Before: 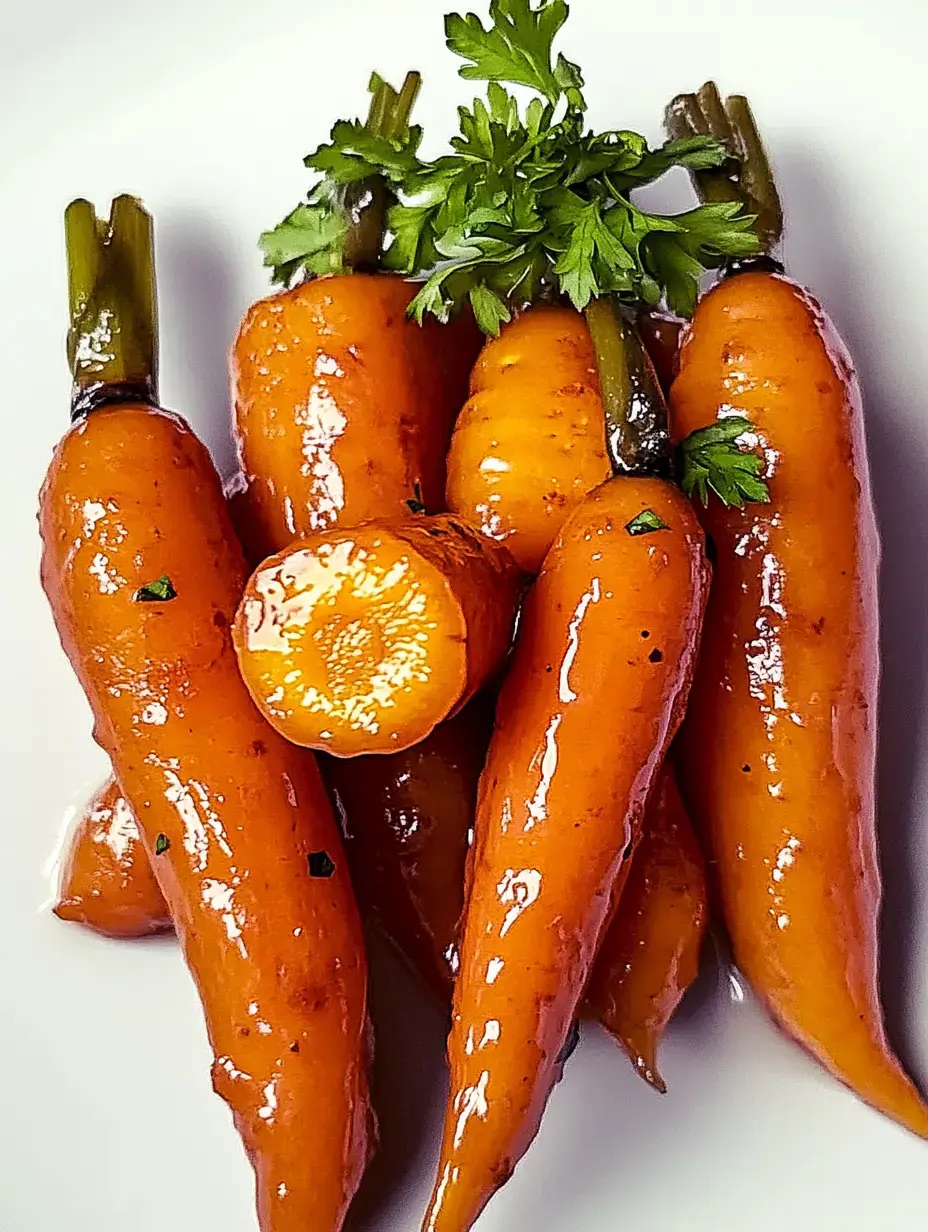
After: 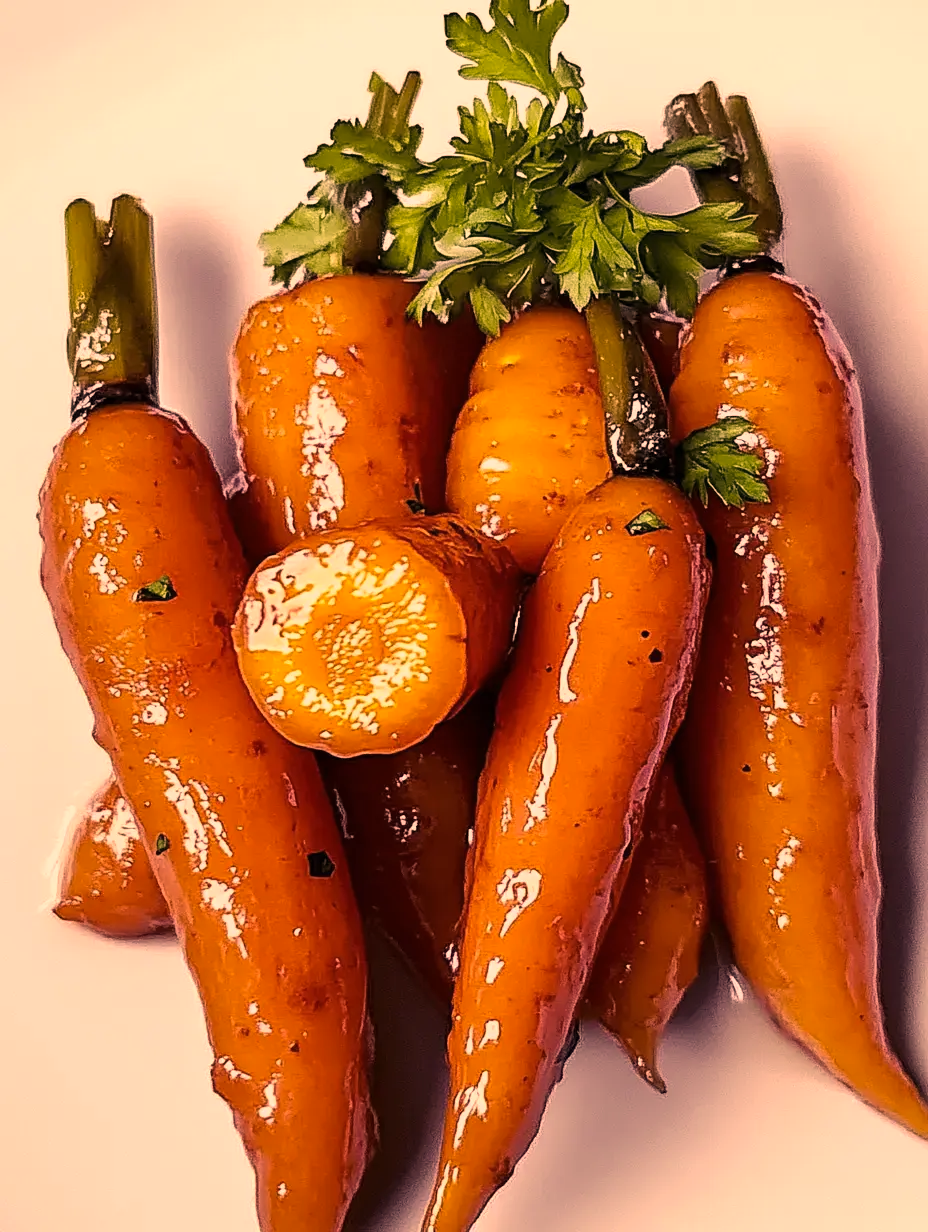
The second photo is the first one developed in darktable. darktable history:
color correction: highlights a* 39.62, highlights b* 39.91, saturation 0.691
contrast brightness saturation: saturation 0.183
